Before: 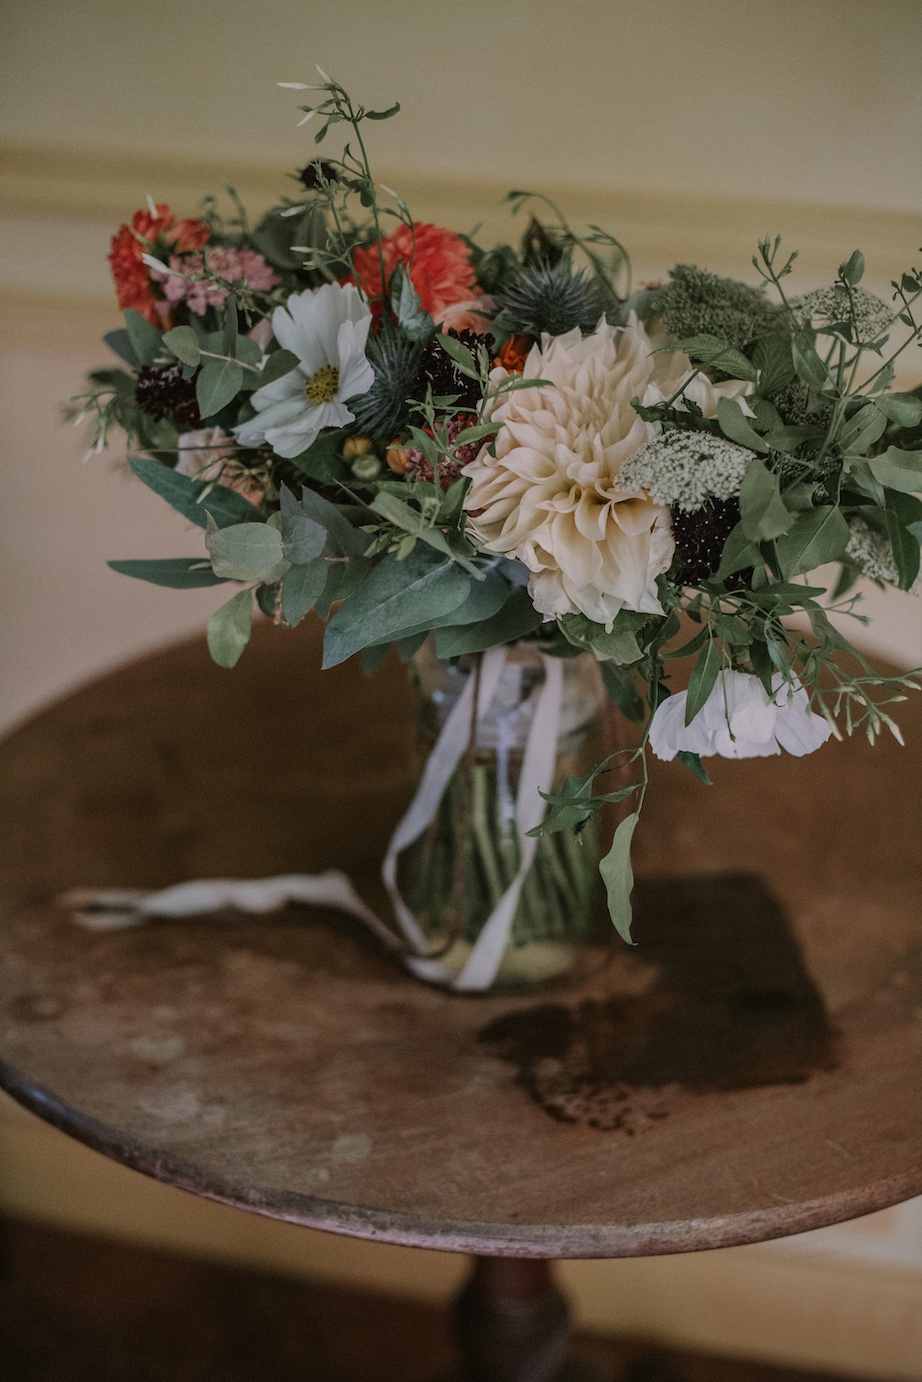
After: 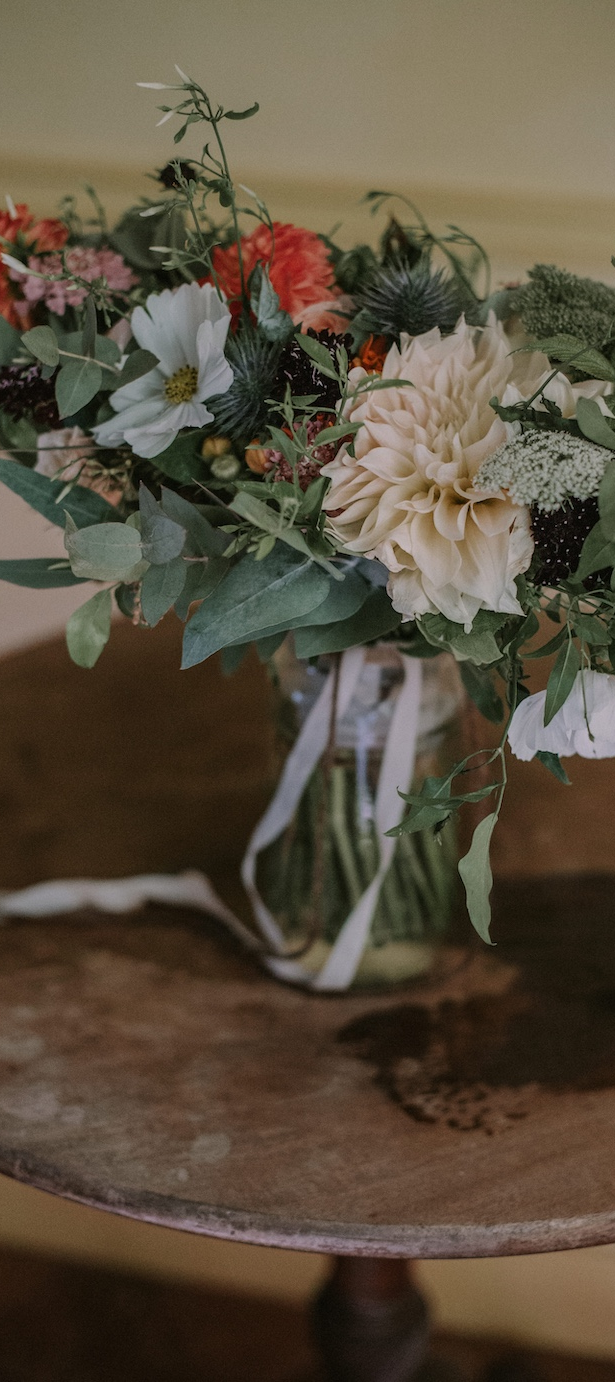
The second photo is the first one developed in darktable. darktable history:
crop: left 15.373%, right 17.844%
